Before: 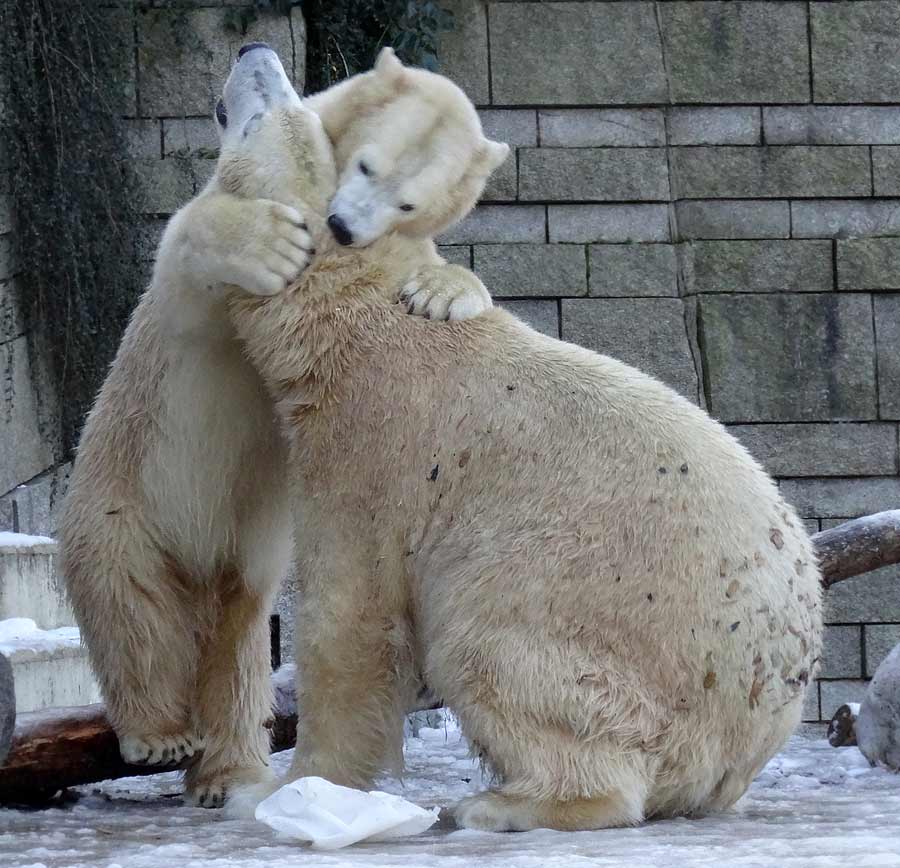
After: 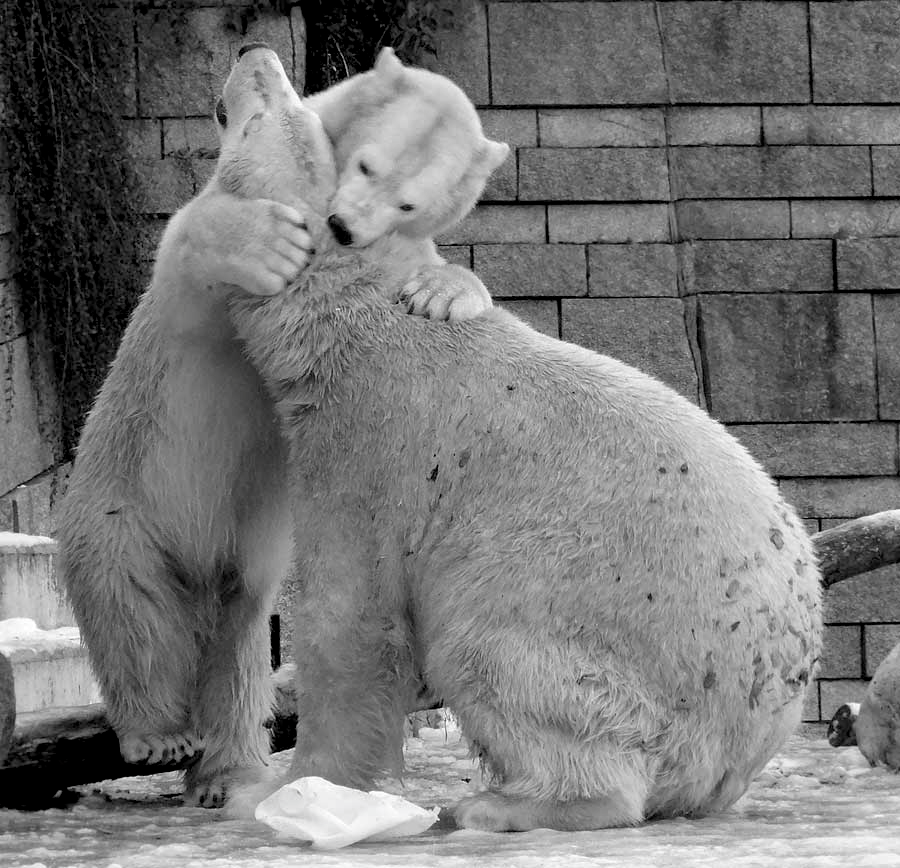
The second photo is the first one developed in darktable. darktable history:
exposure: black level correction 0.009, exposure 0.118 EV, compensate highlight preservation false
contrast brightness saturation: saturation -0.991
